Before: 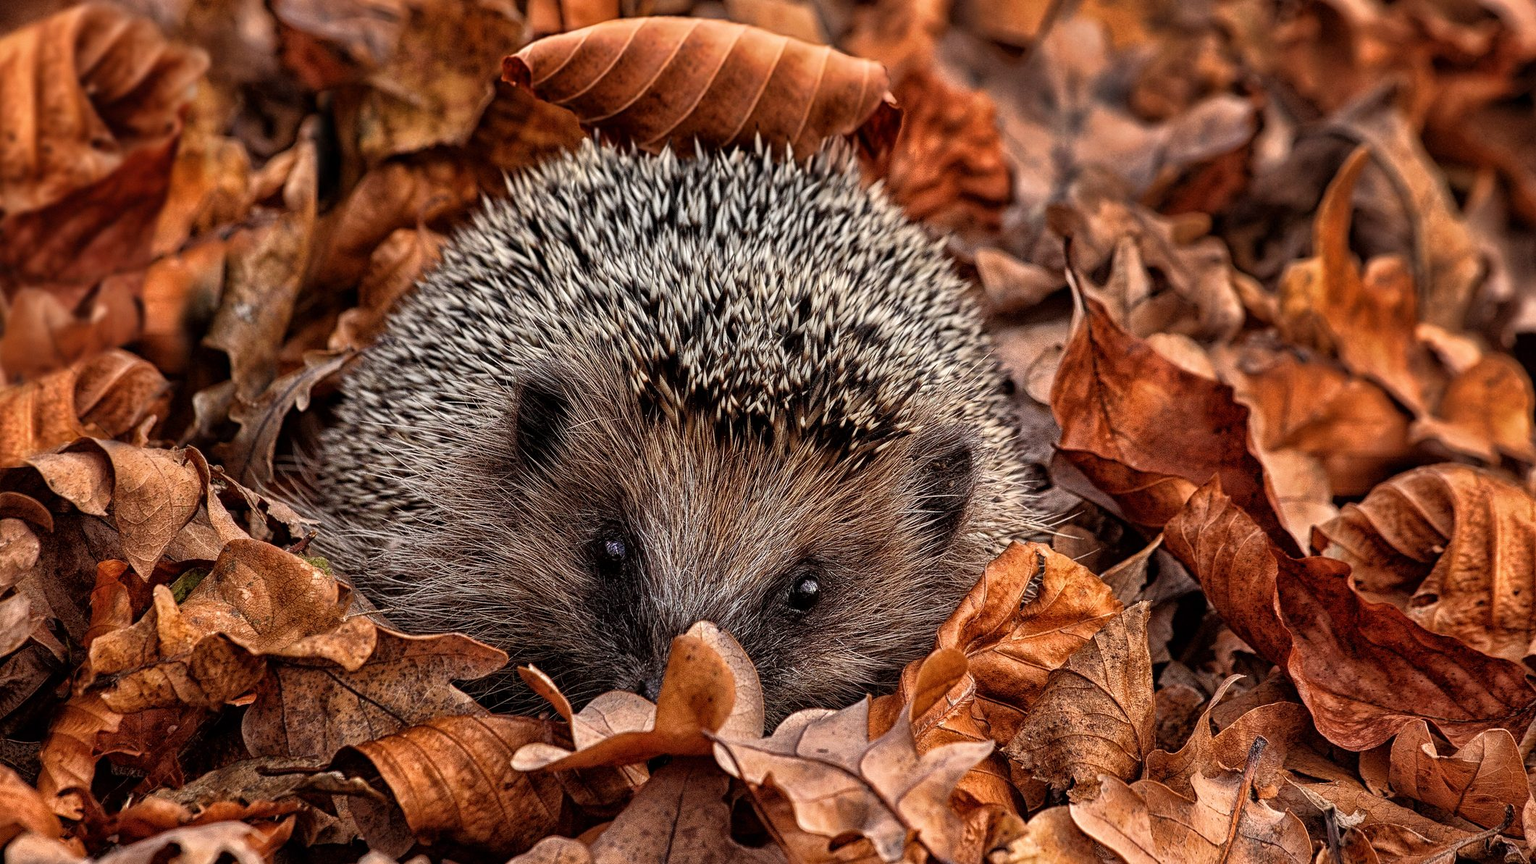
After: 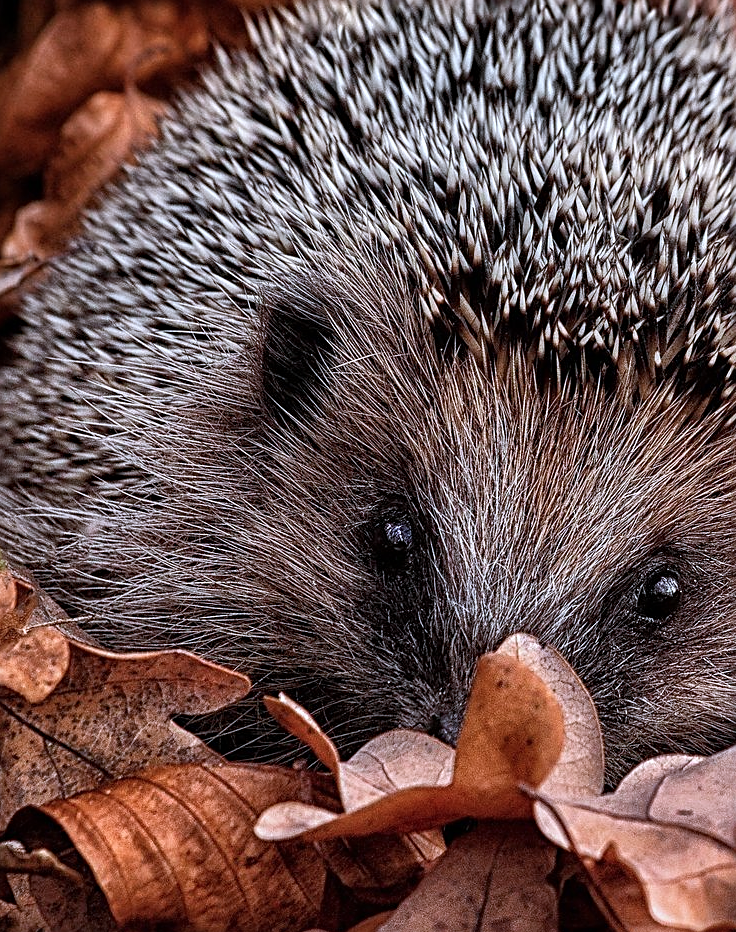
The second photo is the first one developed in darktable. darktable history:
color correction: highlights a* -2.18, highlights b* -18.54
sharpen: on, module defaults
crop and rotate: left 21.292%, top 18.835%, right 43.994%, bottom 2.967%
